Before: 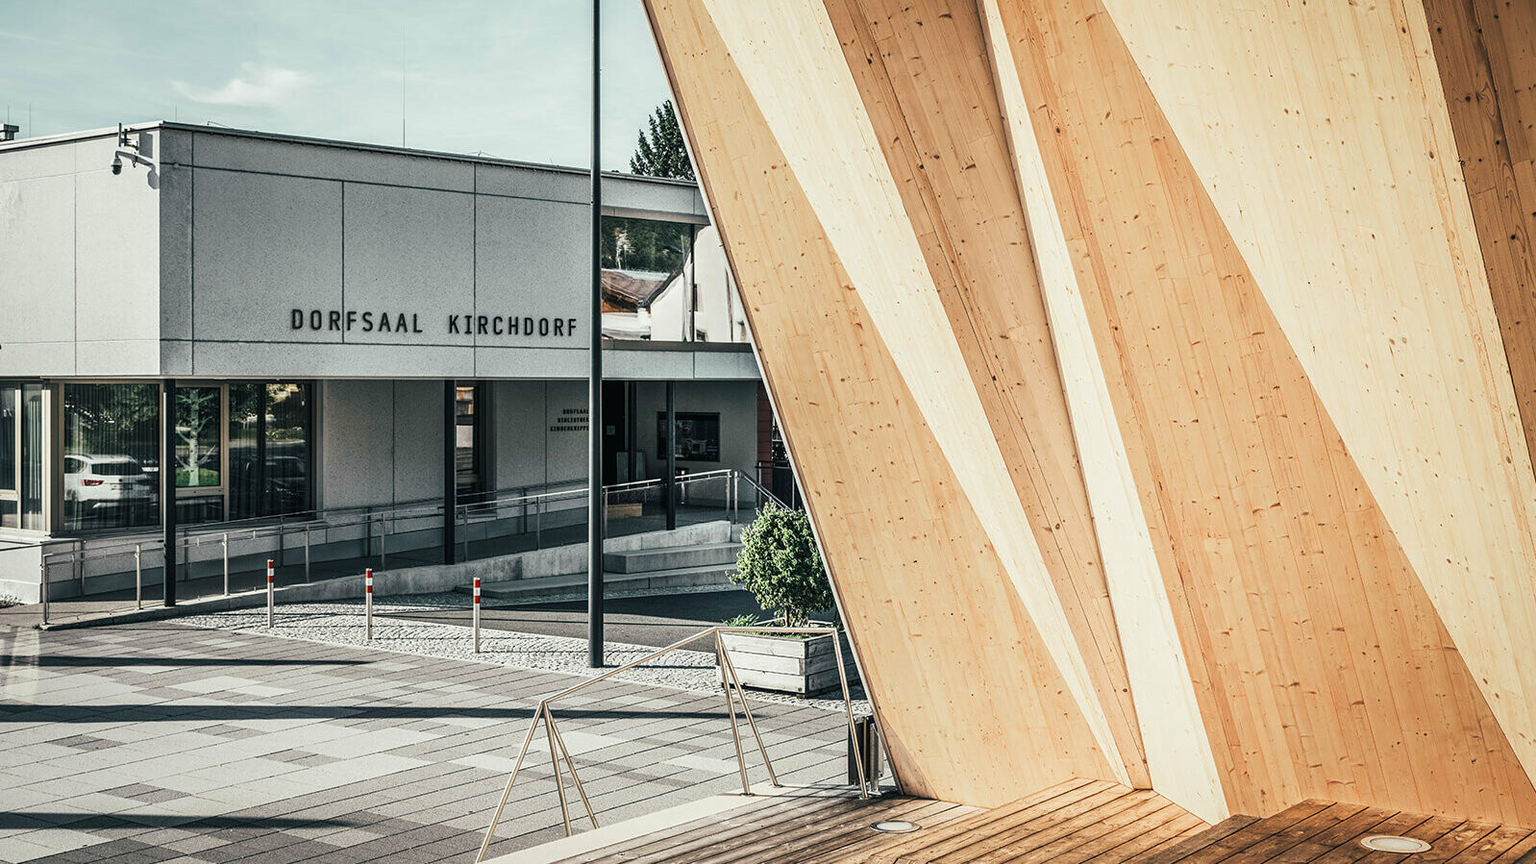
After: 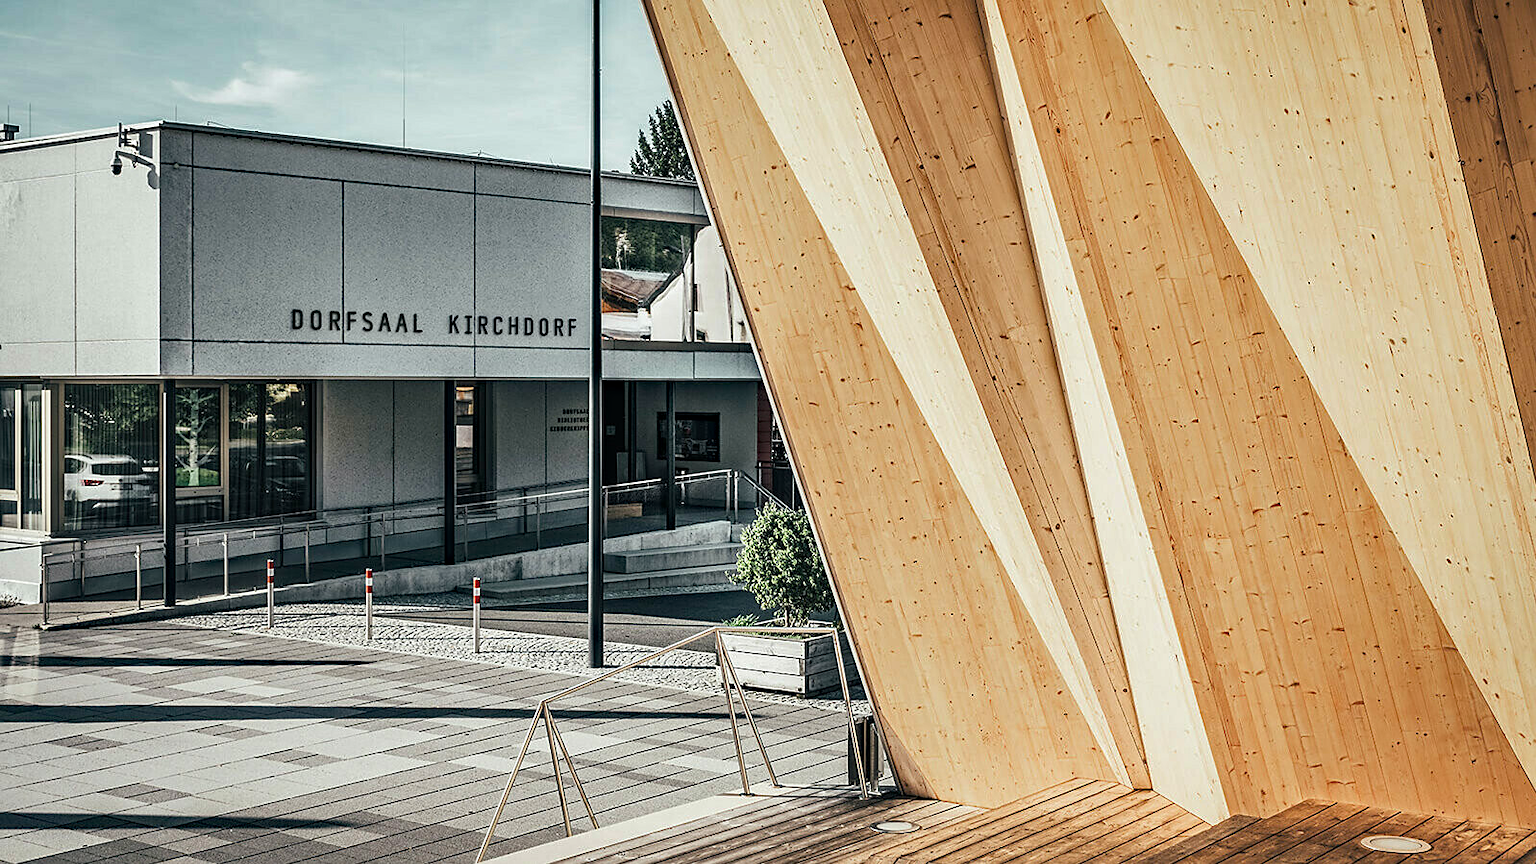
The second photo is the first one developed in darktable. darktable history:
sharpen: radius 1.559, amount 0.373, threshold 1.271
haze removal: strength 0.29, distance 0.25, compatibility mode true, adaptive false
shadows and highlights: shadows 25, highlights -48, soften with gaussian
